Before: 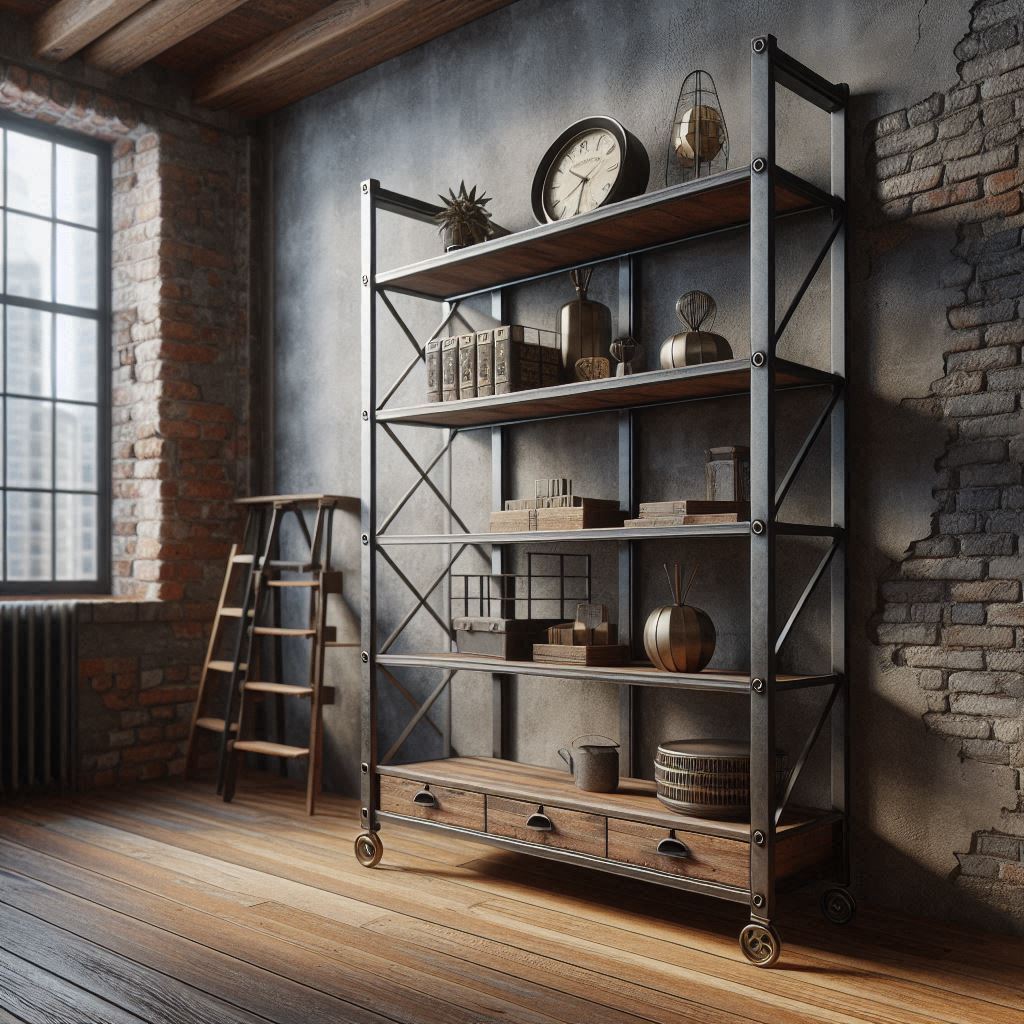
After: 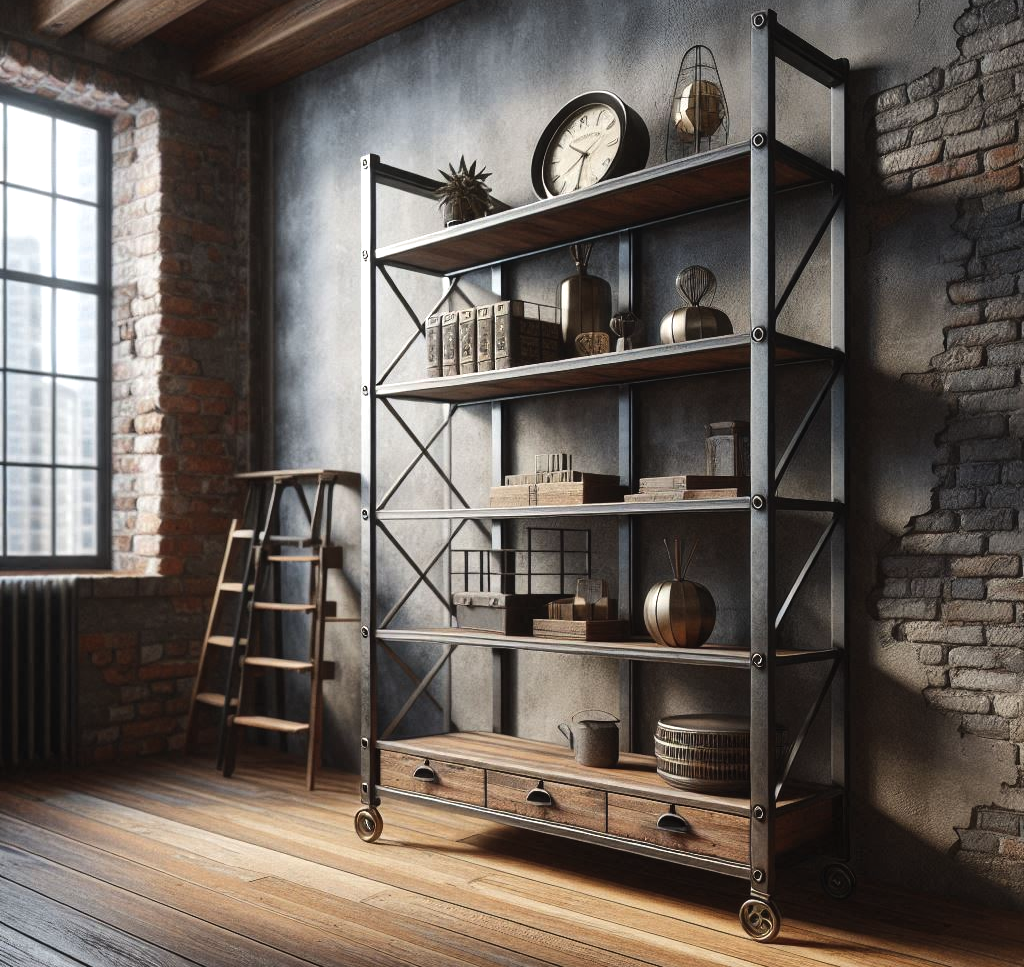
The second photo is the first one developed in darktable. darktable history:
tone equalizer: -8 EV -0.417 EV, -7 EV -0.389 EV, -6 EV -0.333 EV, -5 EV -0.222 EV, -3 EV 0.222 EV, -2 EV 0.333 EV, -1 EV 0.389 EV, +0 EV 0.417 EV, edges refinement/feathering 500, mask exposure compensation -1.57 EV, preserve details no
crop and rotate: top 2.479%, bottom 3.018%
exposure: black level correction -0.003, exposure 0.04 EV, compensate highlight preservation false
